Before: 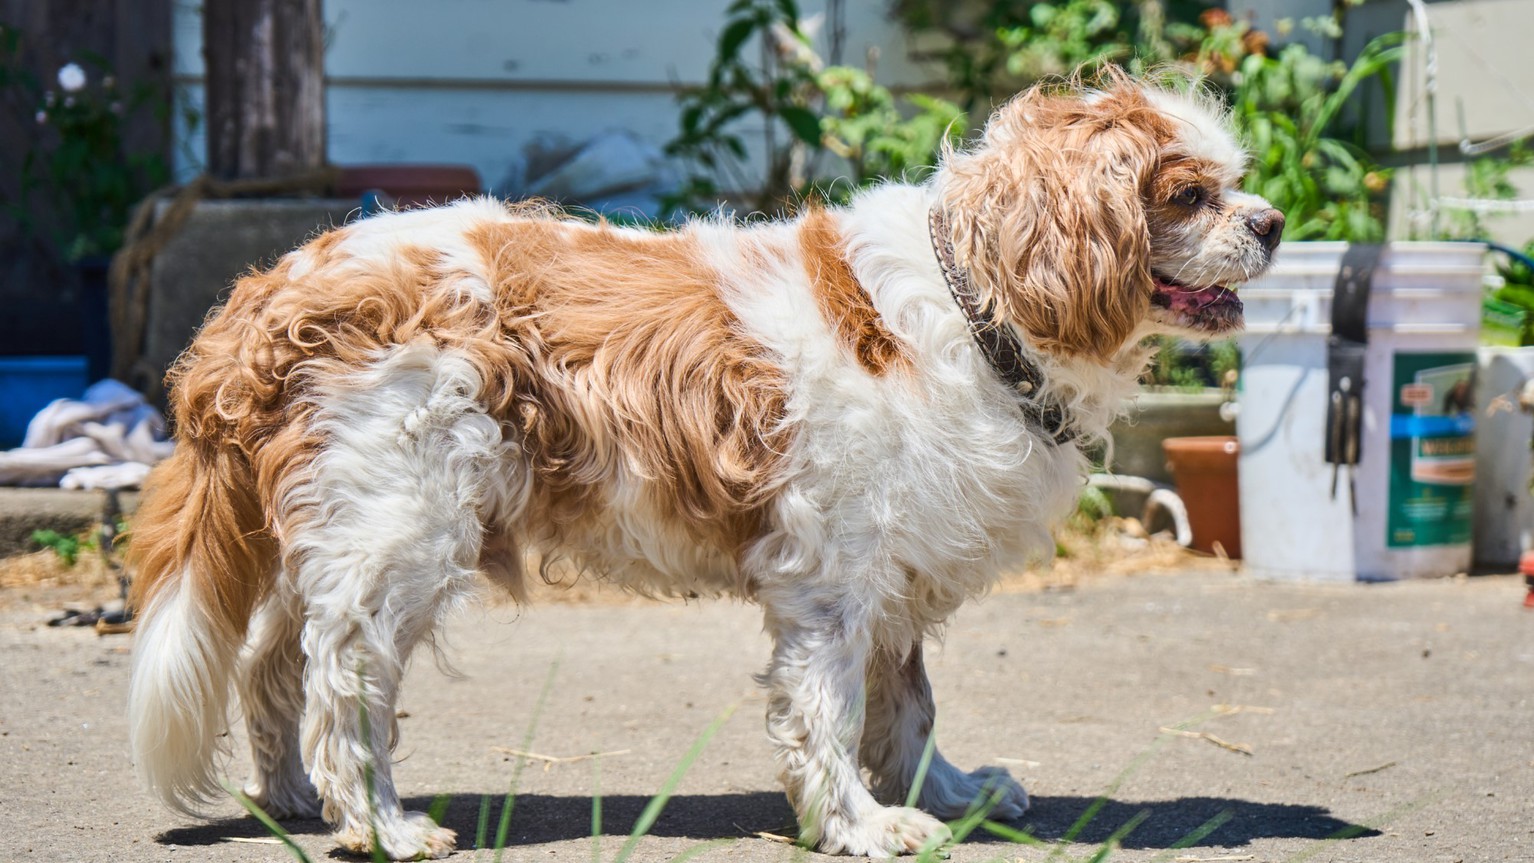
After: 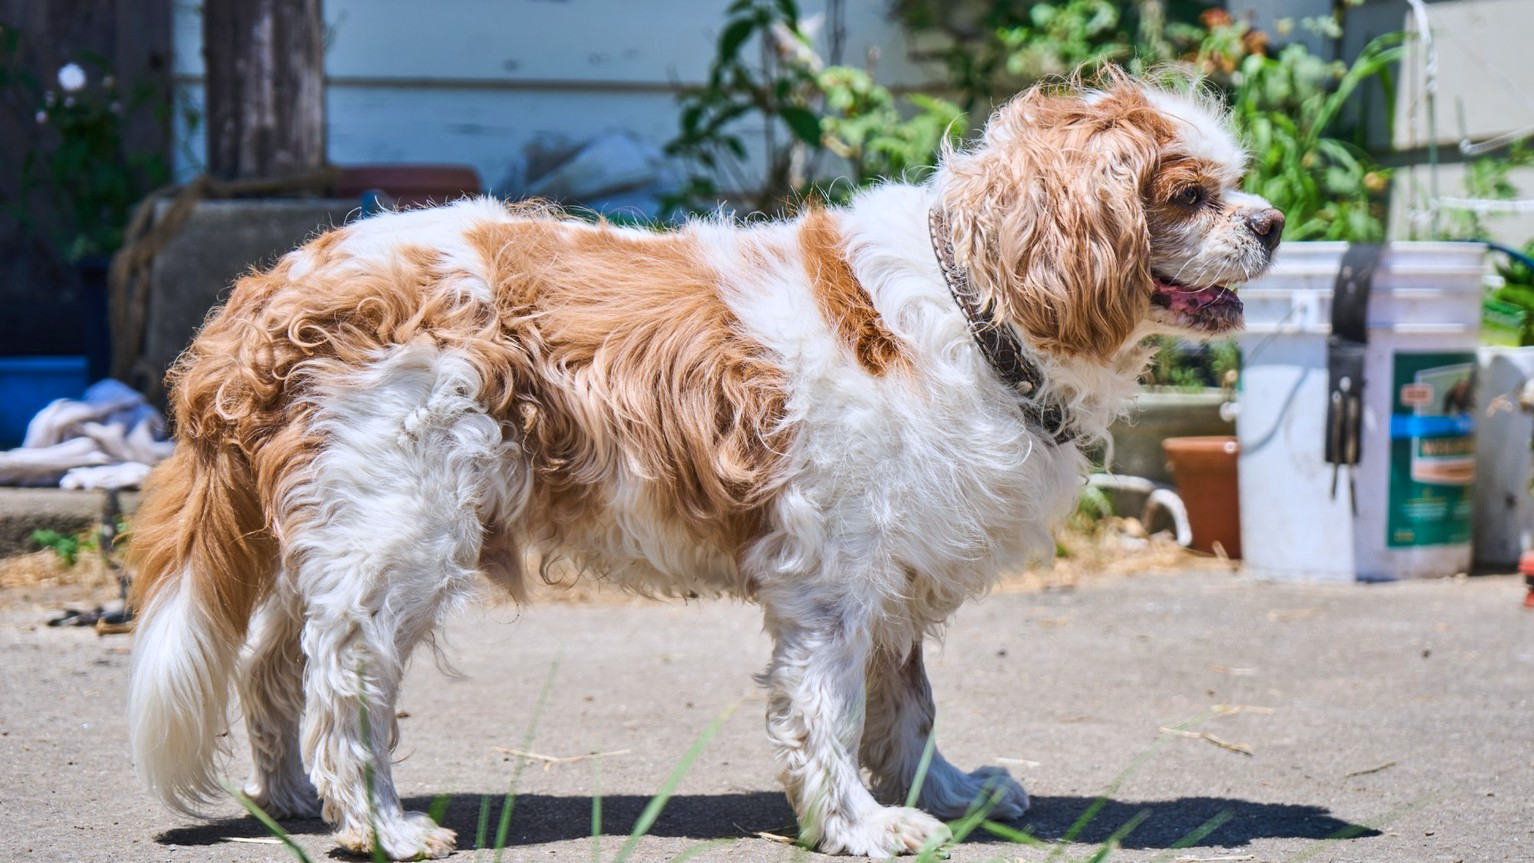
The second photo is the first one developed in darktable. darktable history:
color calibration: gray › normalize channels true, illuminant as shot in camera, x 0.358, y 0.373, temperature 4628.91 K, gamut compression 0.001
